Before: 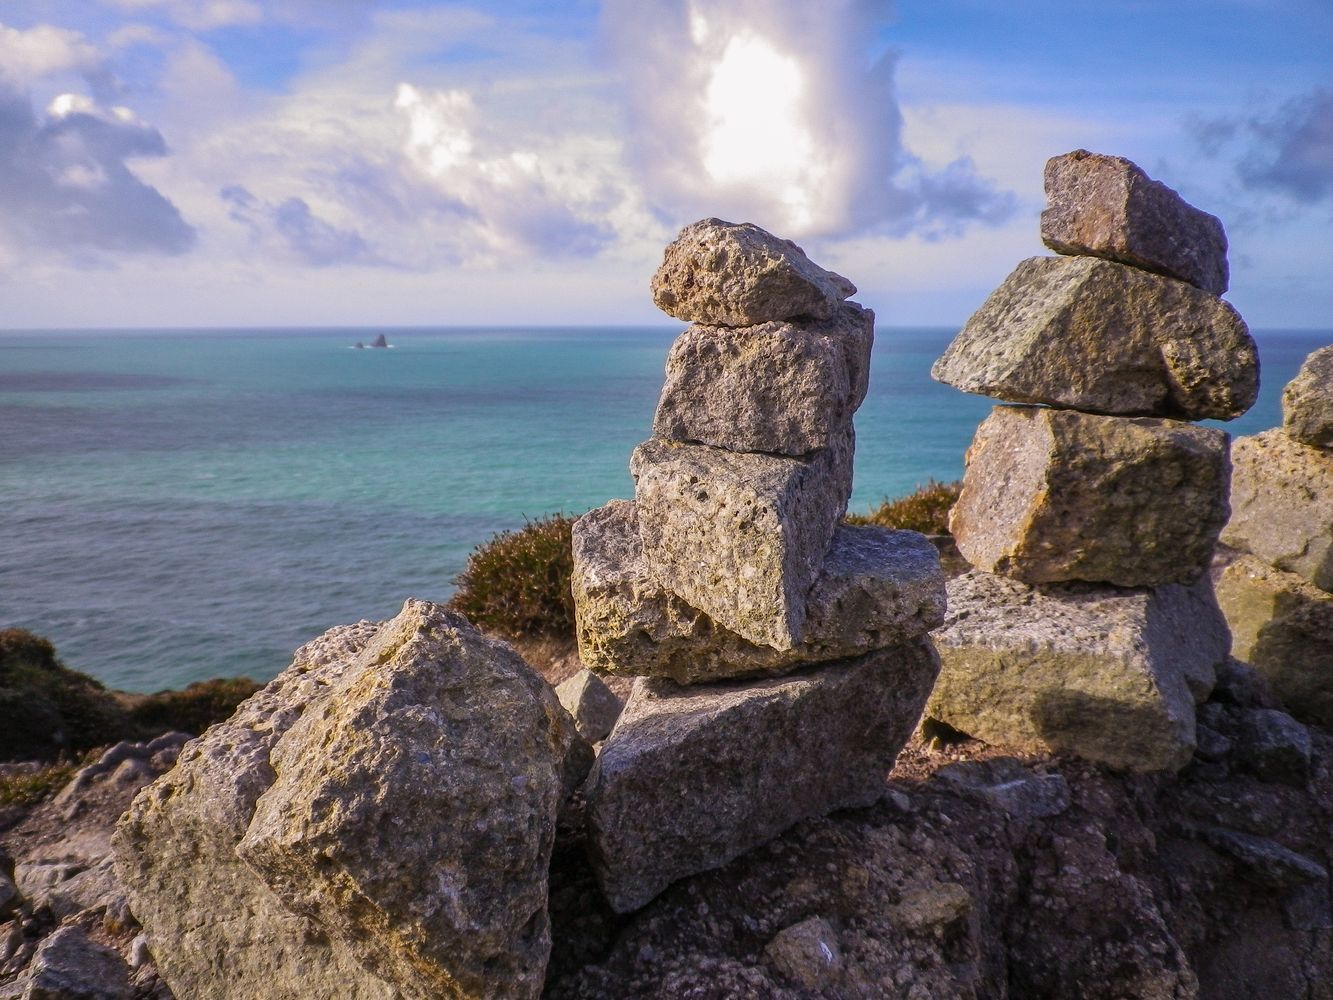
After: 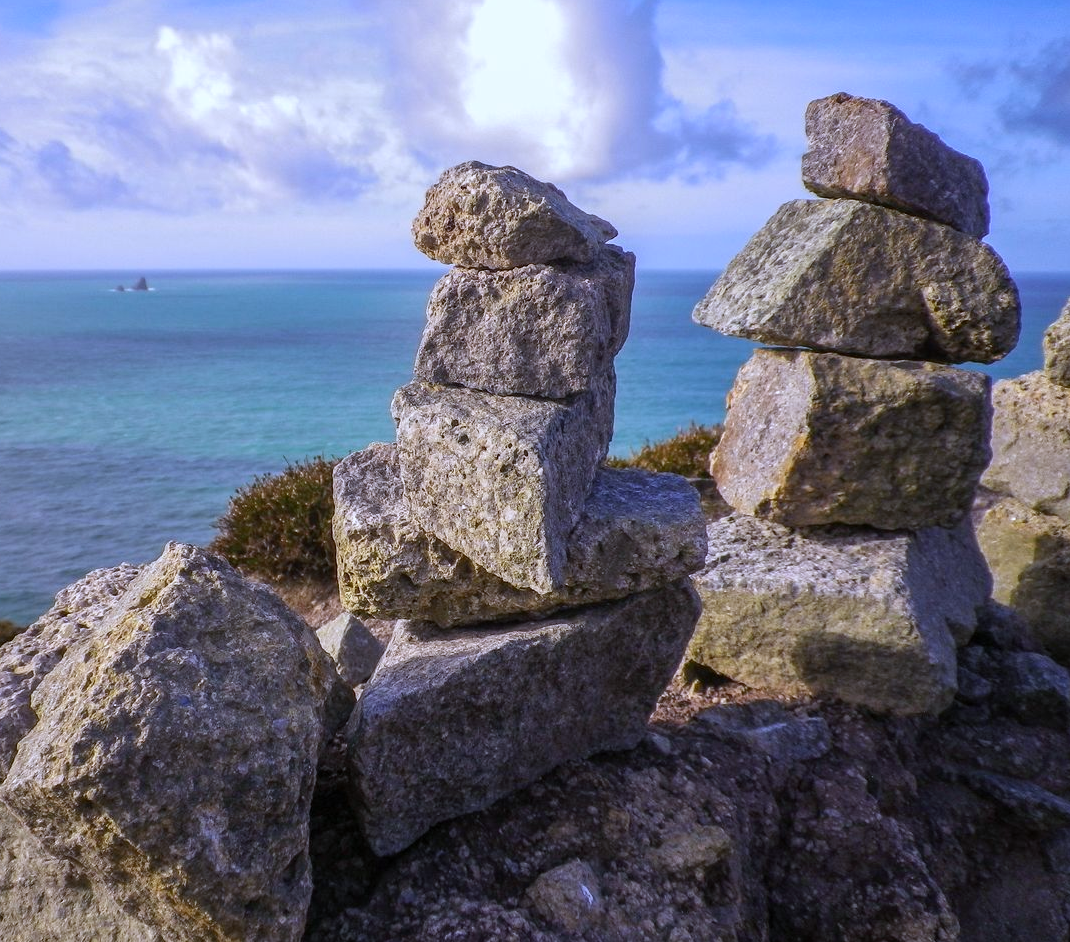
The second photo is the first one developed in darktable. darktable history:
crop and rotate: left 17.959%, top 5.771%, right 1.742%
white balance: red 0.948, green 1.02, blue 1.176
